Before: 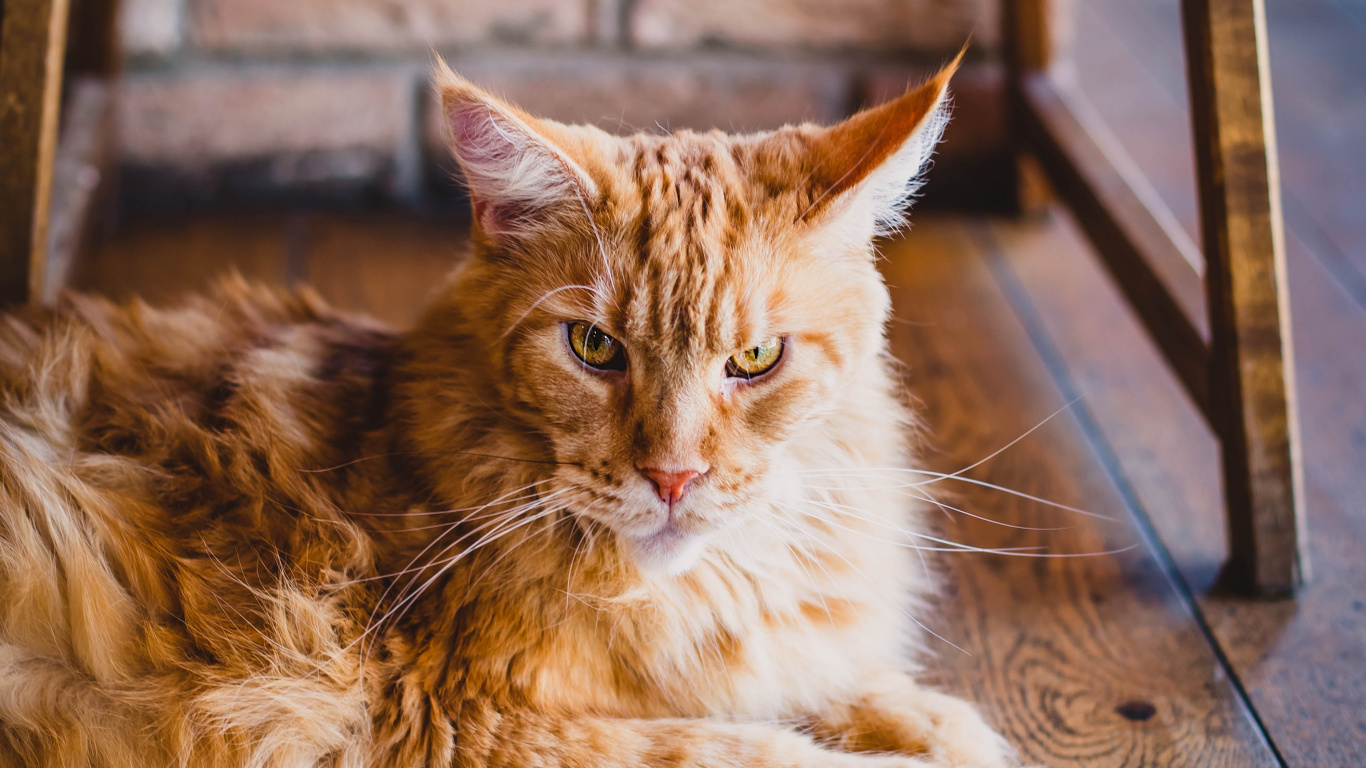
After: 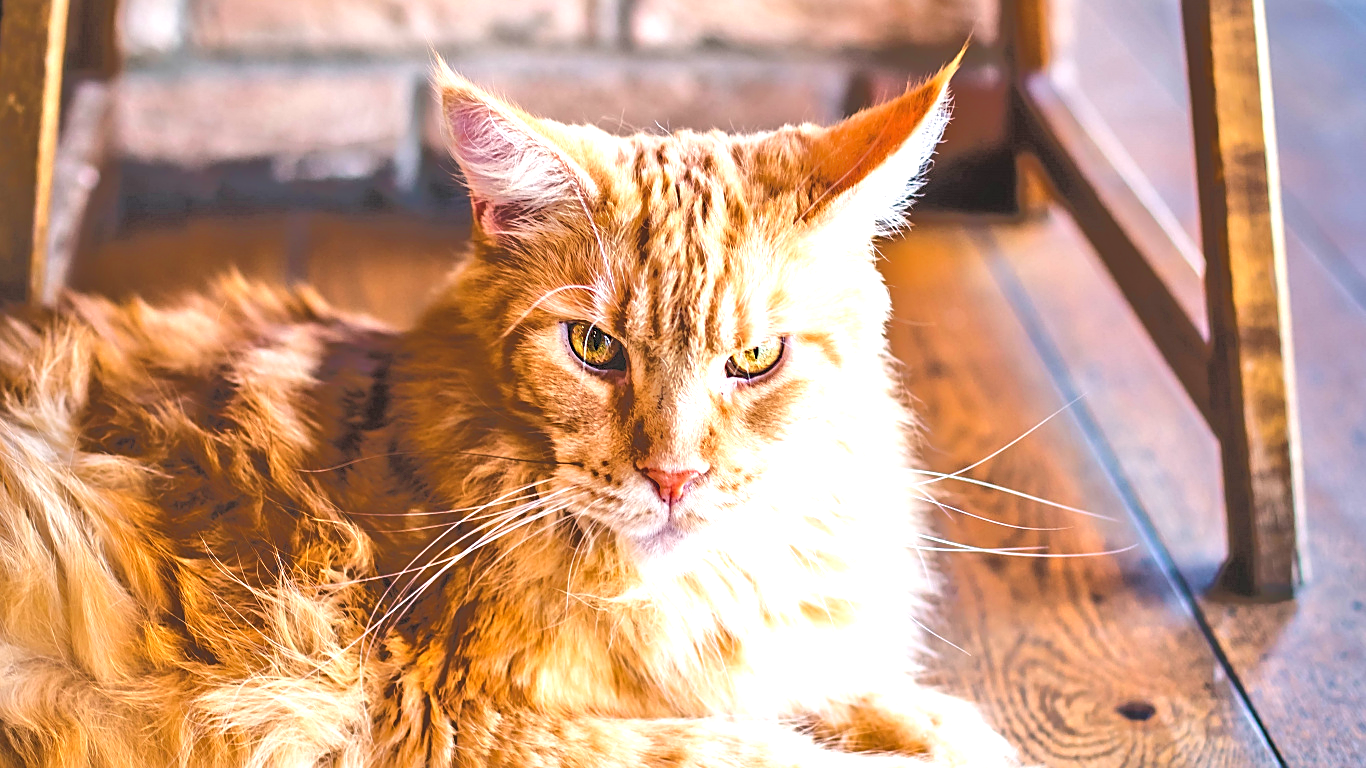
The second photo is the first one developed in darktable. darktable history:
exposure: black level correction 0, exposure 1.496 EV, compensate highlight preservation false
sharpen: on, module defaults
tone equalizer: -7 EV -0.594 EV, -6 EV 1.04 EV, -5 EV -0.449 EV, -4 EV 0.464 EV, -3 EV 0.413 EV, -2 EV 0.154 EV, -1 EV -0.125 EV, +0 EV -0.391 EV
